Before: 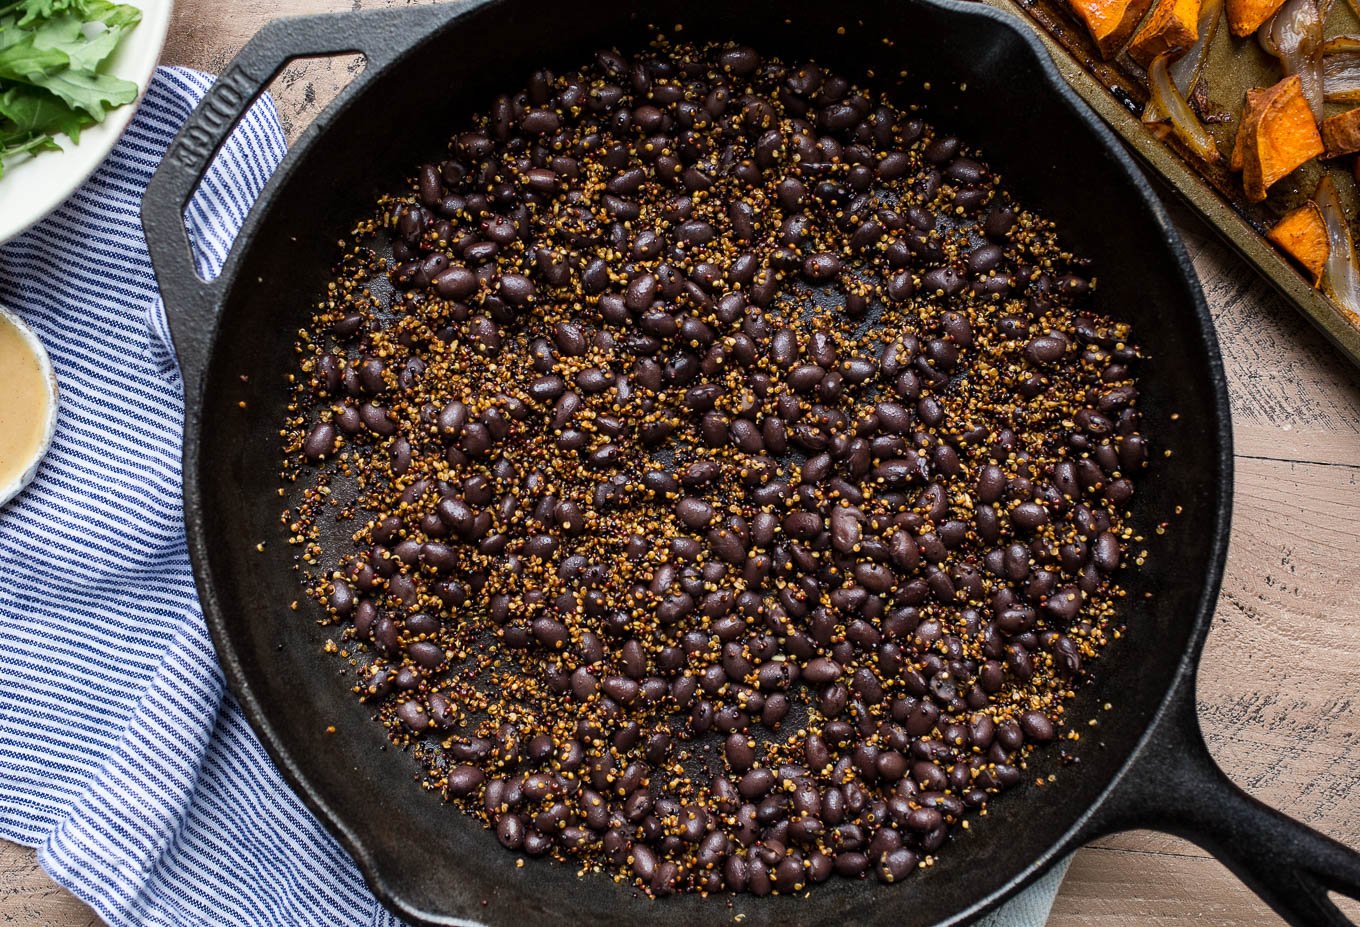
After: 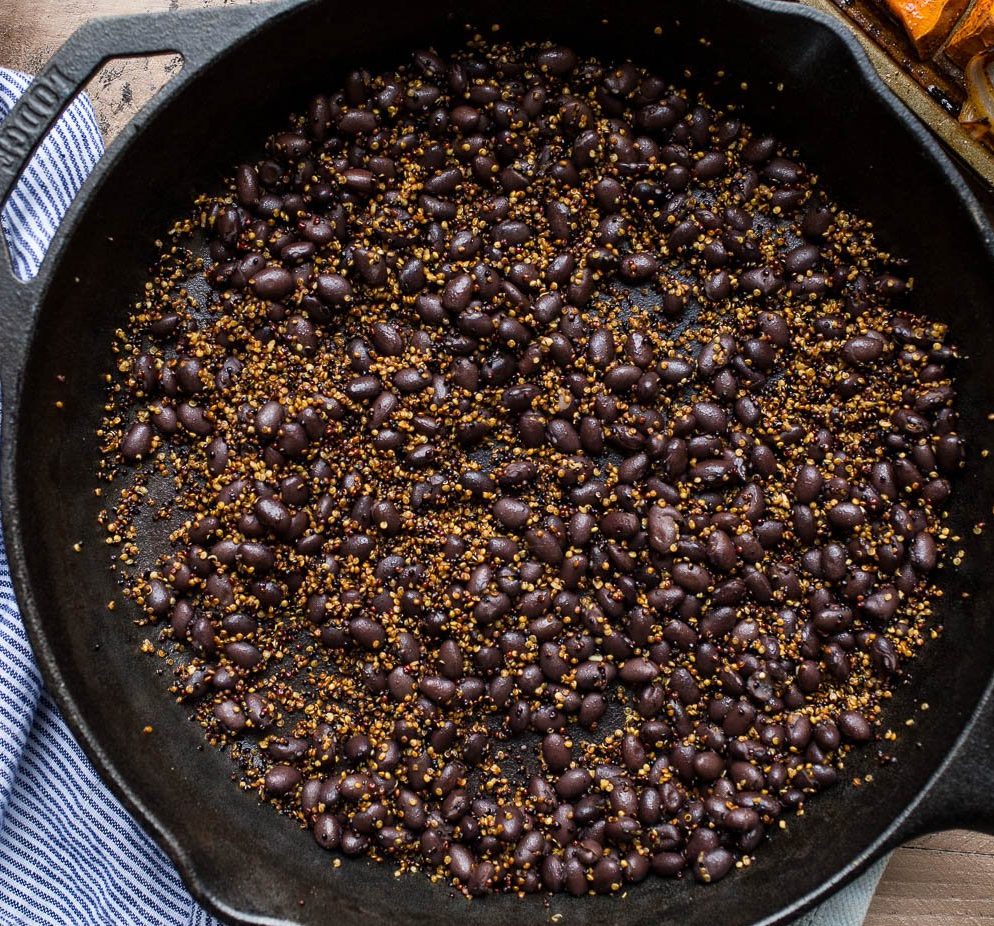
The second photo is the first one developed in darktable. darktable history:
crop: left 13.527%, right 13.383%
